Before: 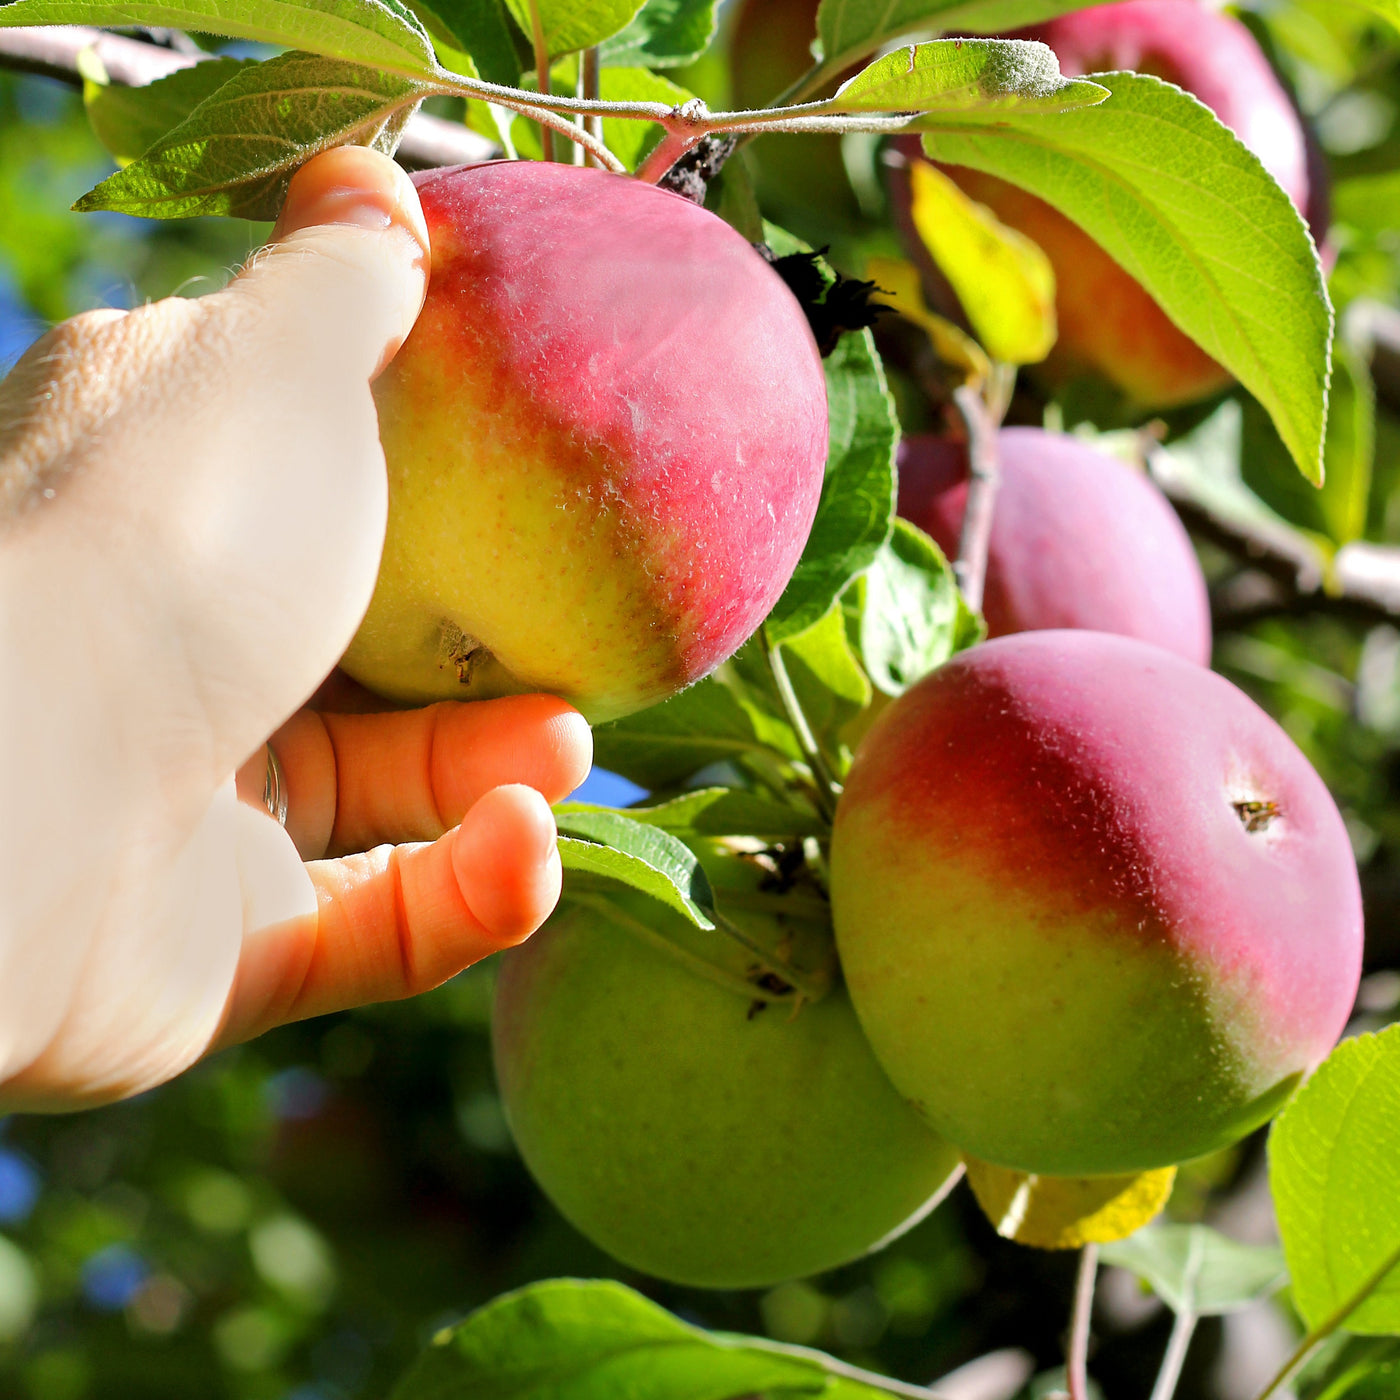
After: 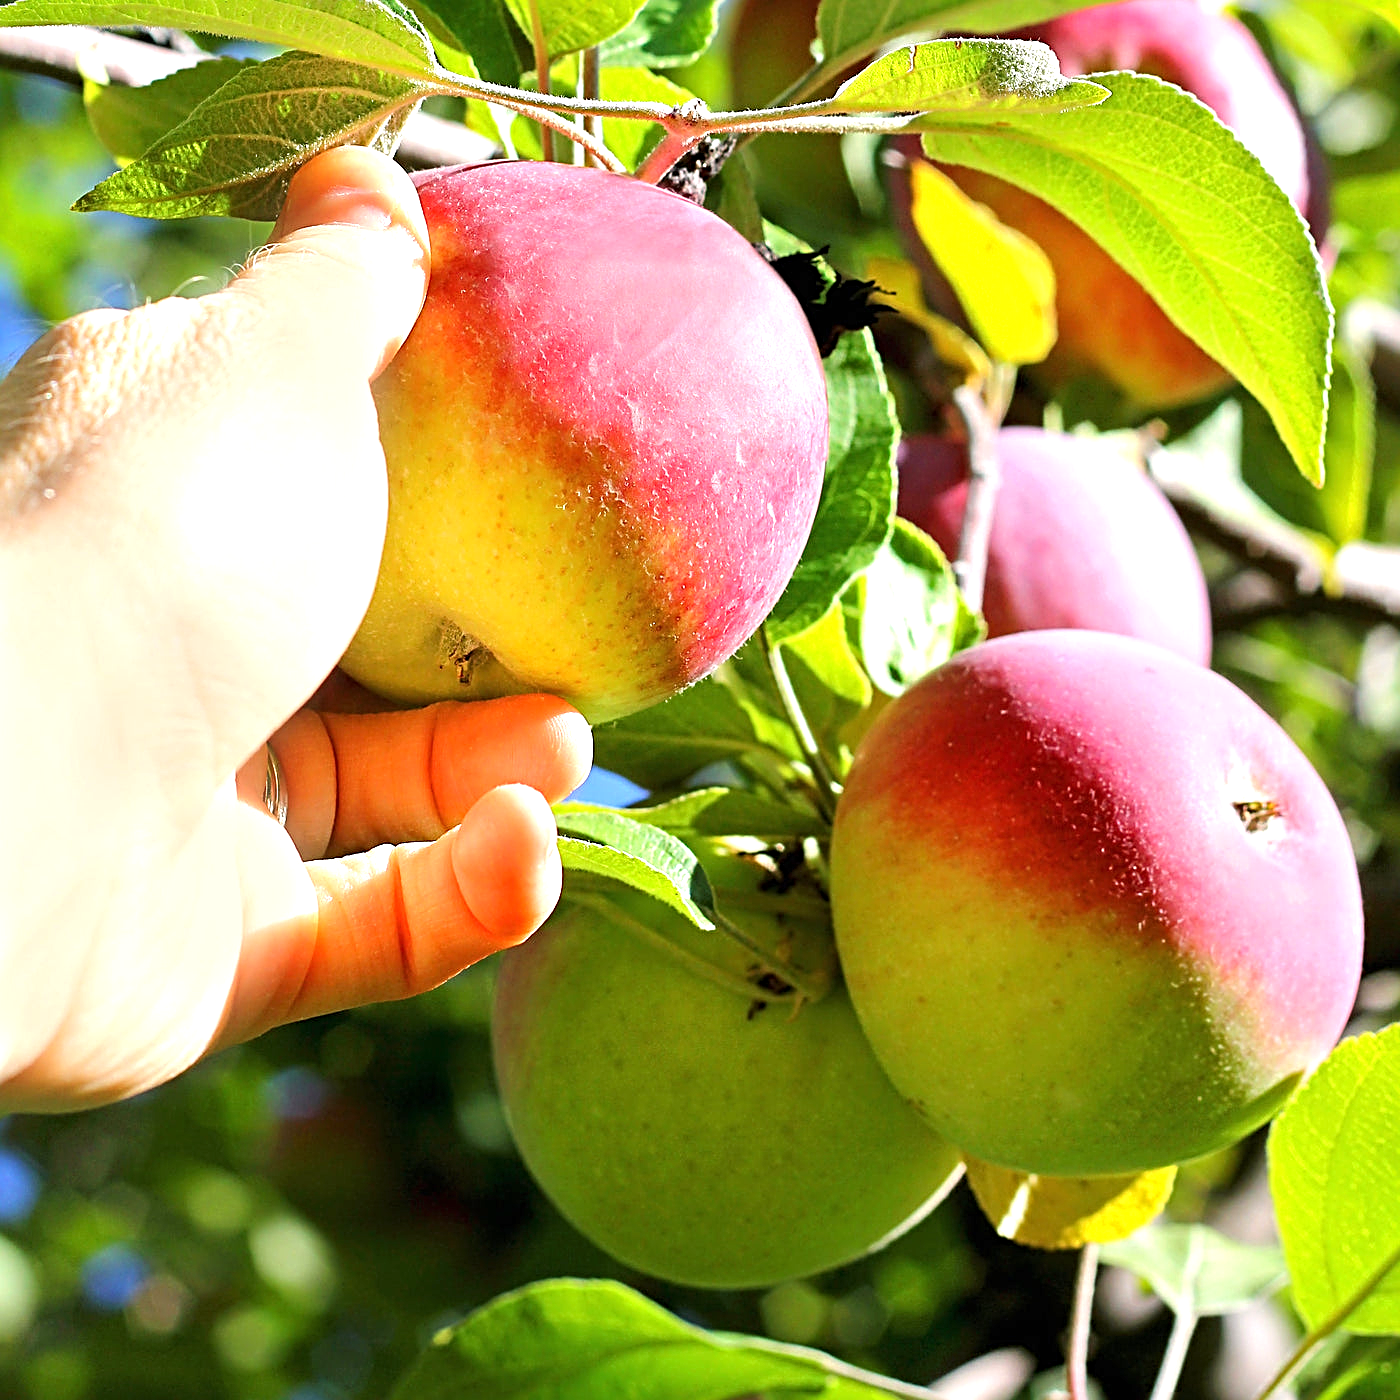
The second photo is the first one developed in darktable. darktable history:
sharpen: radius 2.817, amount 0.715
exposure: black level correction 0, exposure 0.7 EV, compensate exposure bias true, compensate highlight preservation false
